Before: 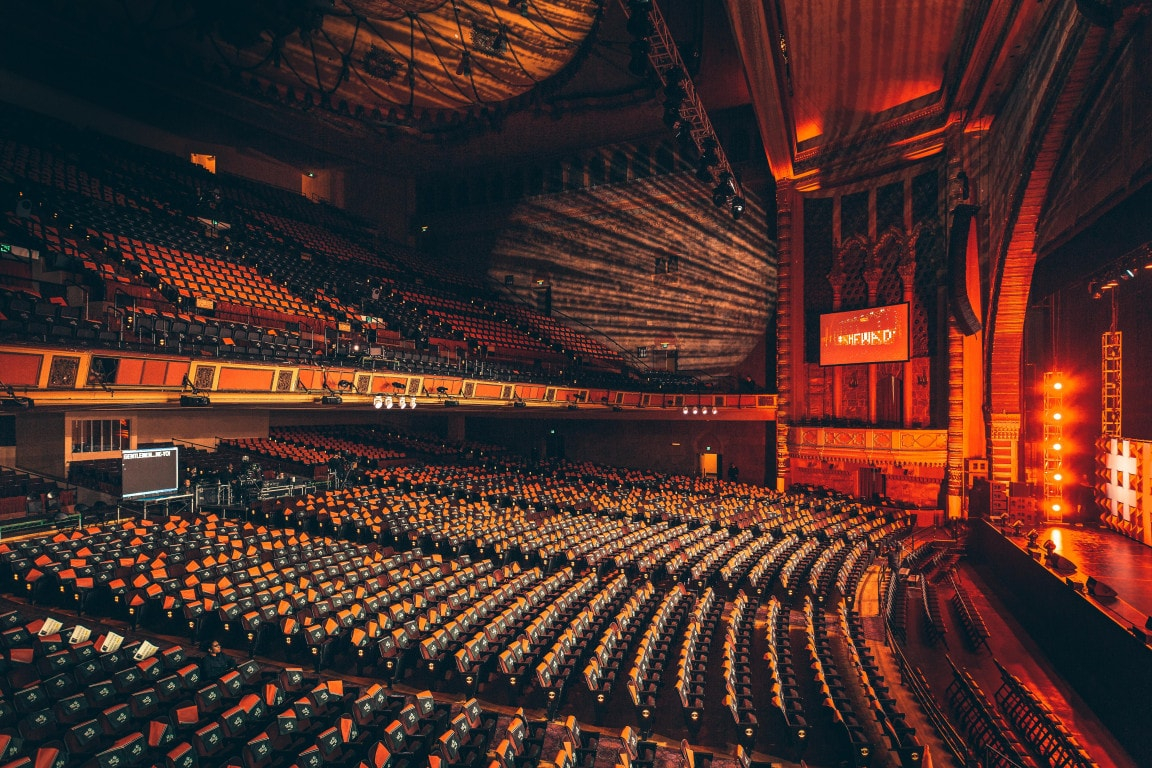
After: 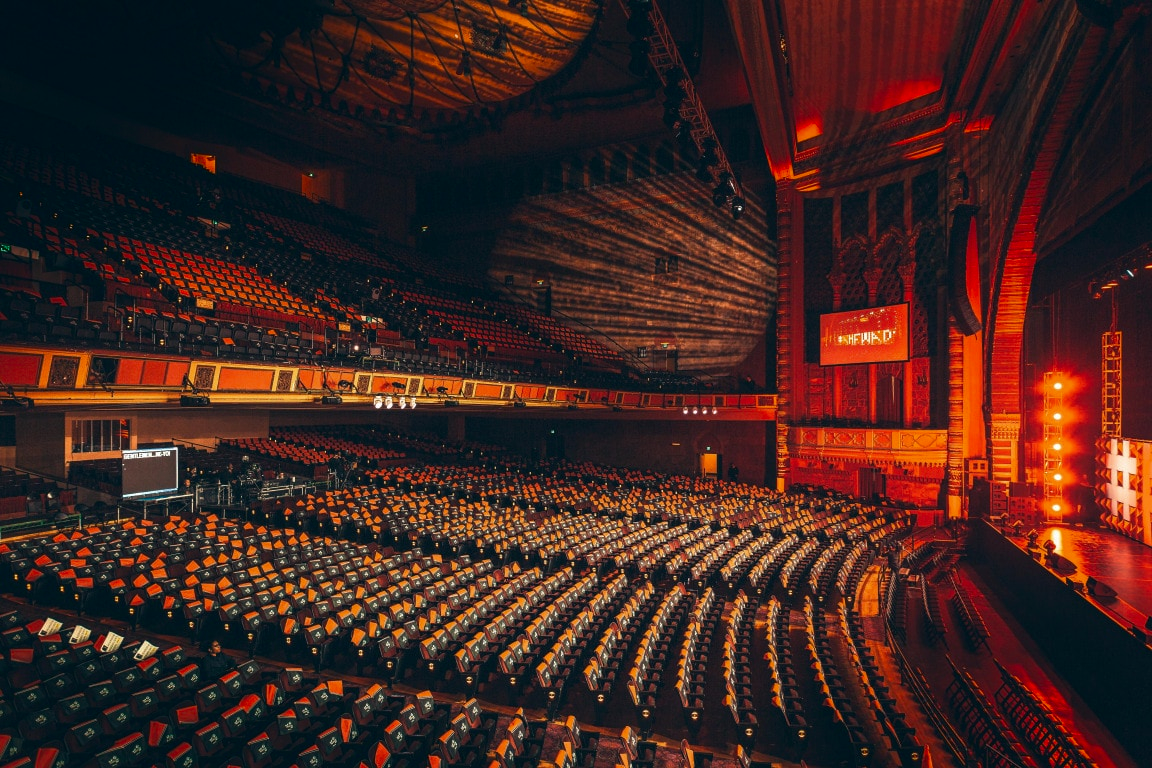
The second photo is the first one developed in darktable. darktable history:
shadows and highlights: shadows -40.33, highlights 64.53, soften with gaussian
